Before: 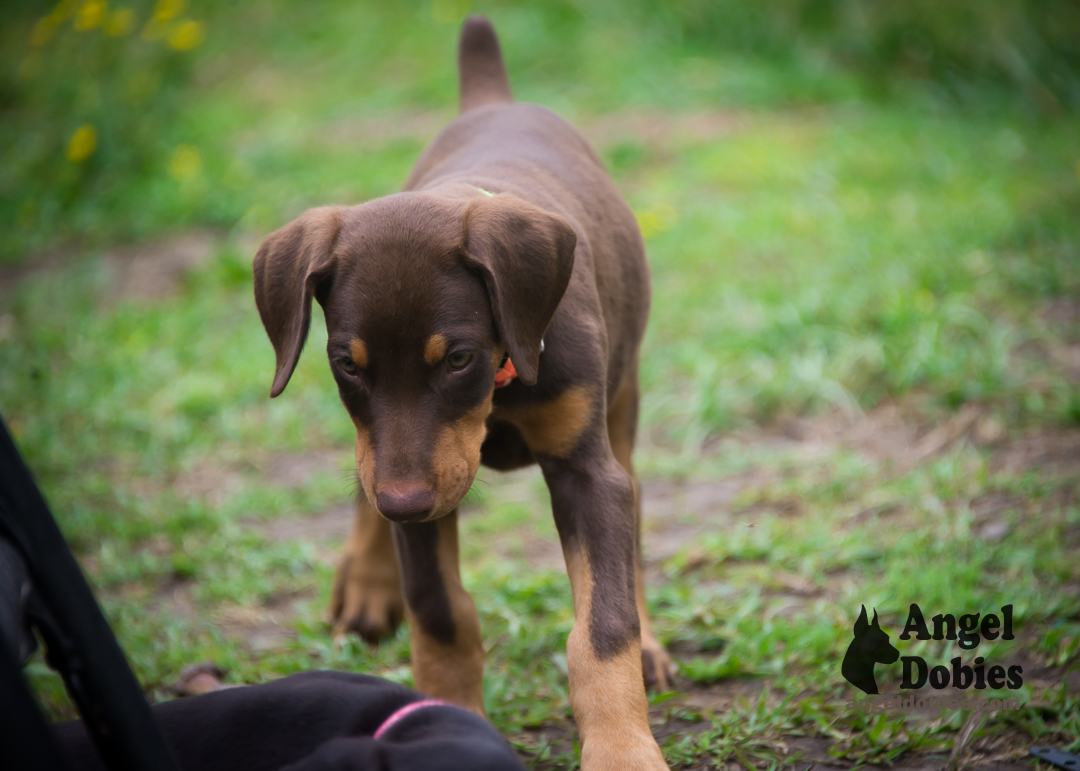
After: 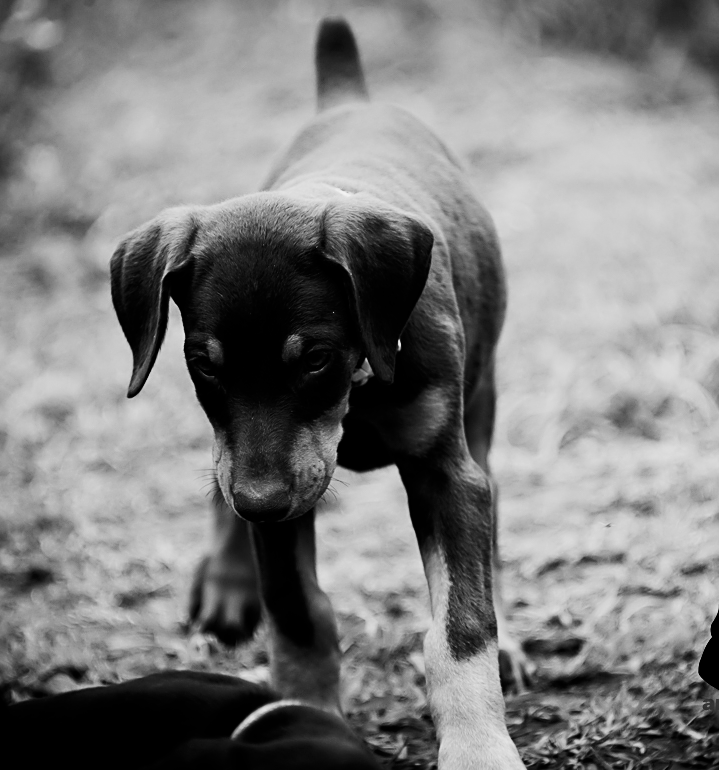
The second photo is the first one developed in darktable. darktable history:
sharpen: on, module defaults
crop and rotate: left 13.409%, right 19.924%
filmic rgb: black relative exposure -5 EV, hardness 2.88, contrast 1.4, highlights saturation mix -30%
contrast brightness saturation: contrast 0.28
monochrome: a 16.06, b 15.48, size 1
